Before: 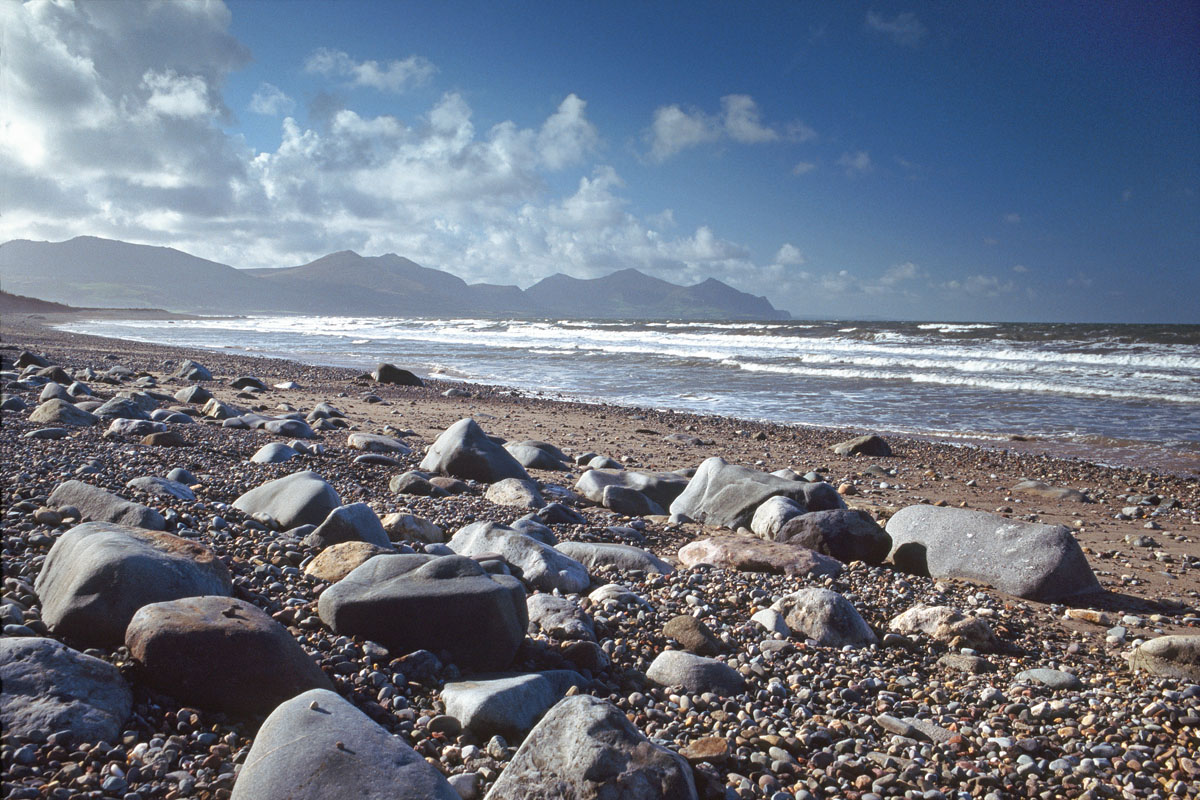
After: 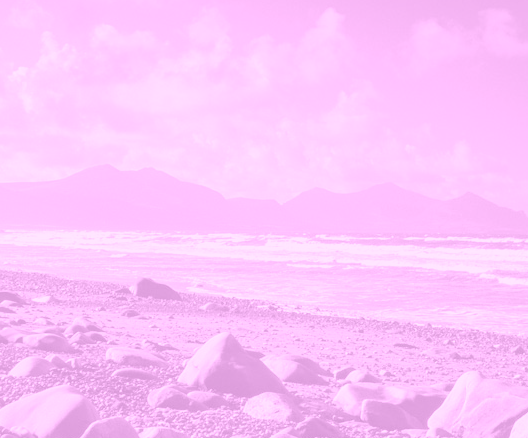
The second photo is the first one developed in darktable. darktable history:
colorize: hue 331.2°, saturation 75%, source mix 30.28%, lightness 70.52%, version 1
crop: left 20.248%, top 10.86%, right 35.675%, bottom 34.321%
